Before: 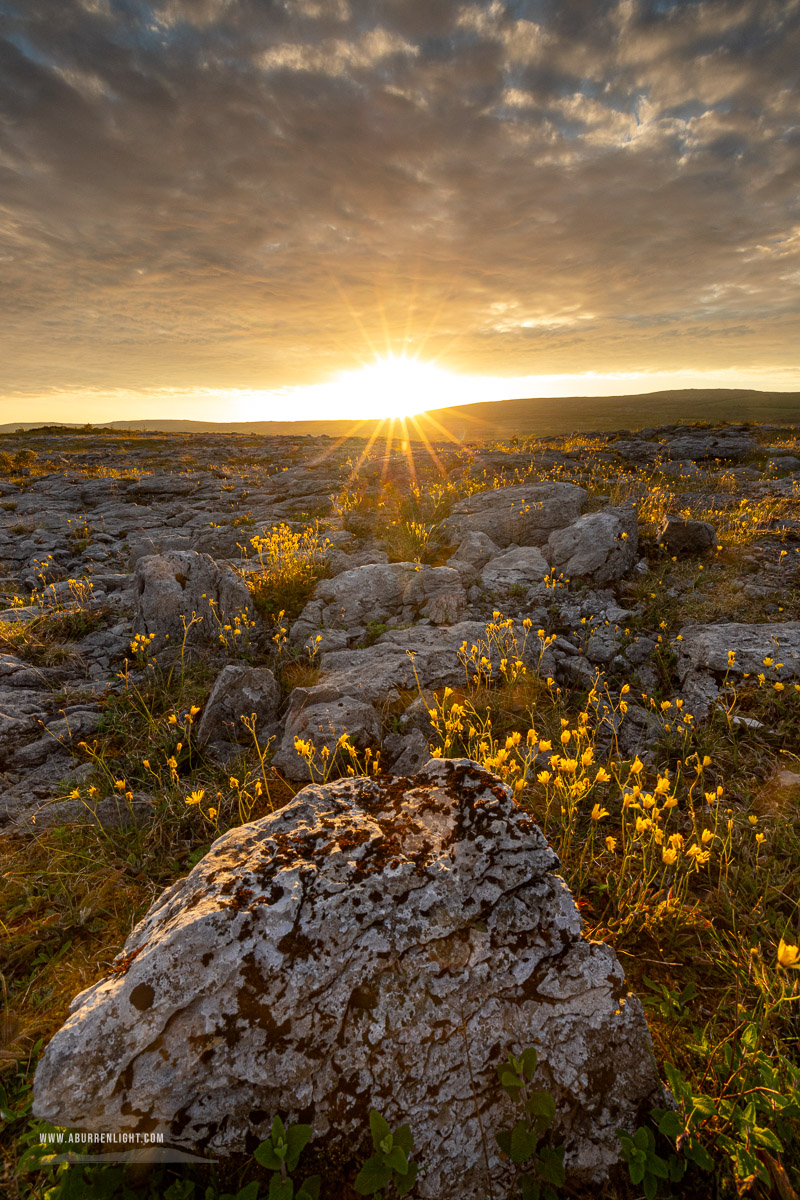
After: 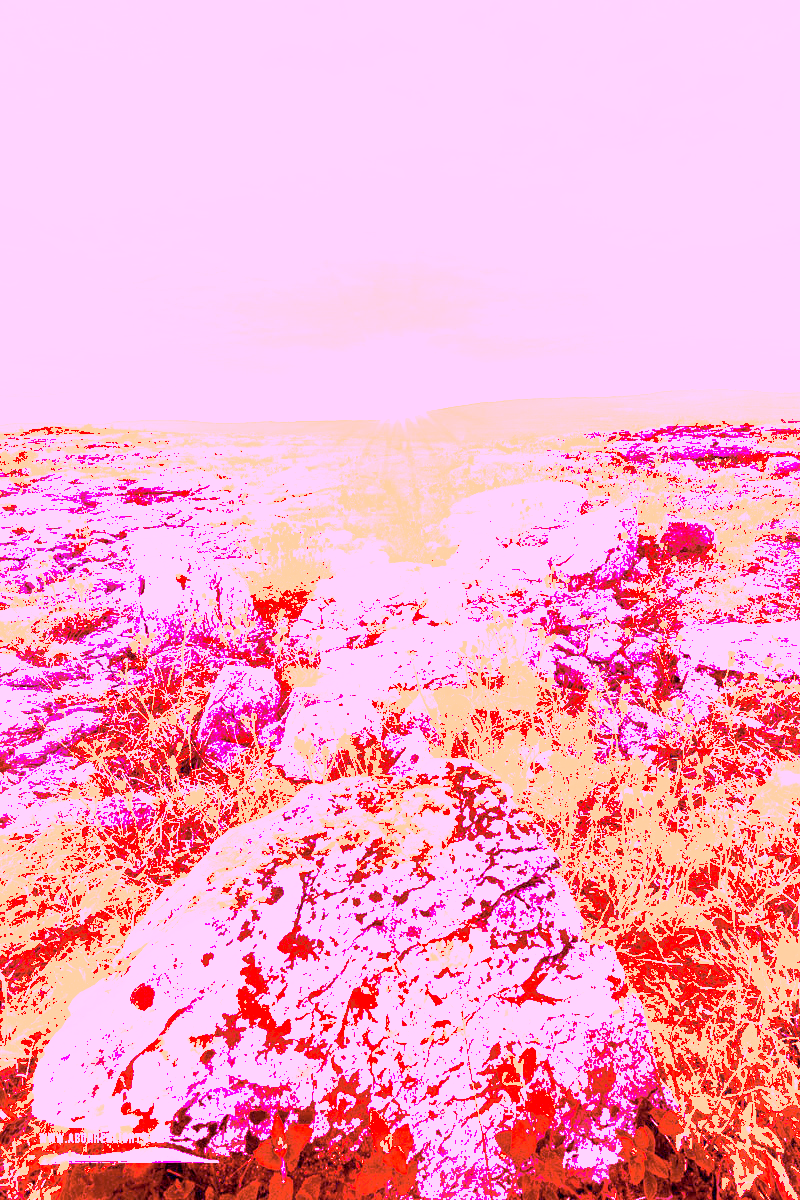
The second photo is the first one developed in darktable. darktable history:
contrast brightness saturation: contrast 0.11, saturation -0.17
white balance: red 8, blue 8
shadows and highlights: on, module defaults
